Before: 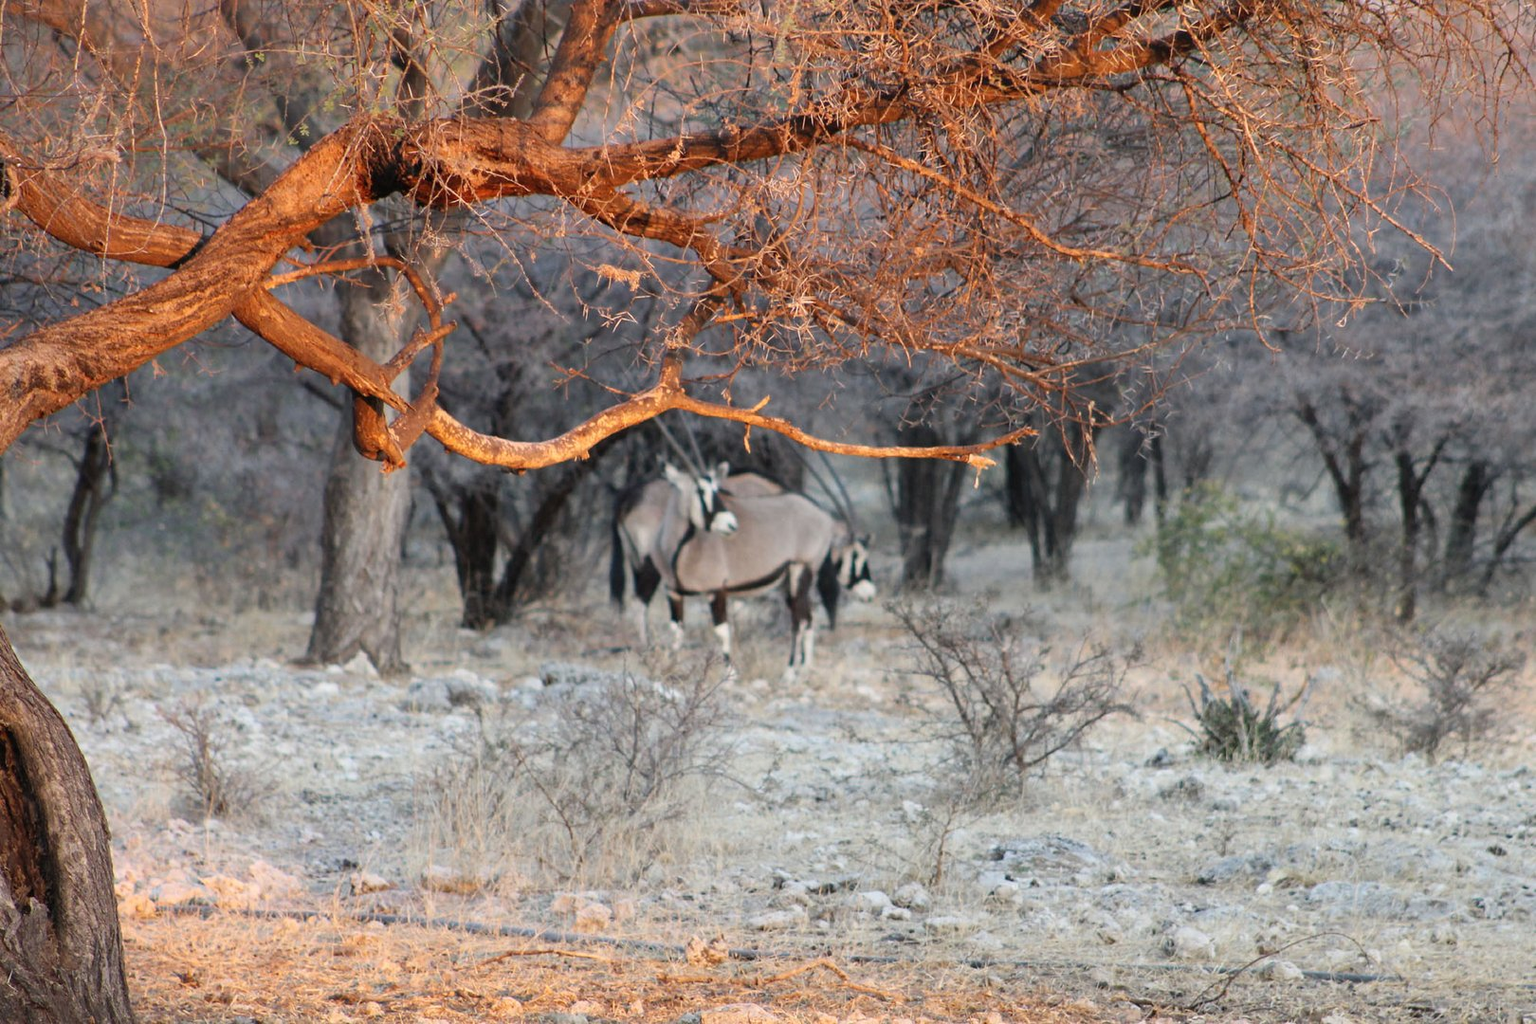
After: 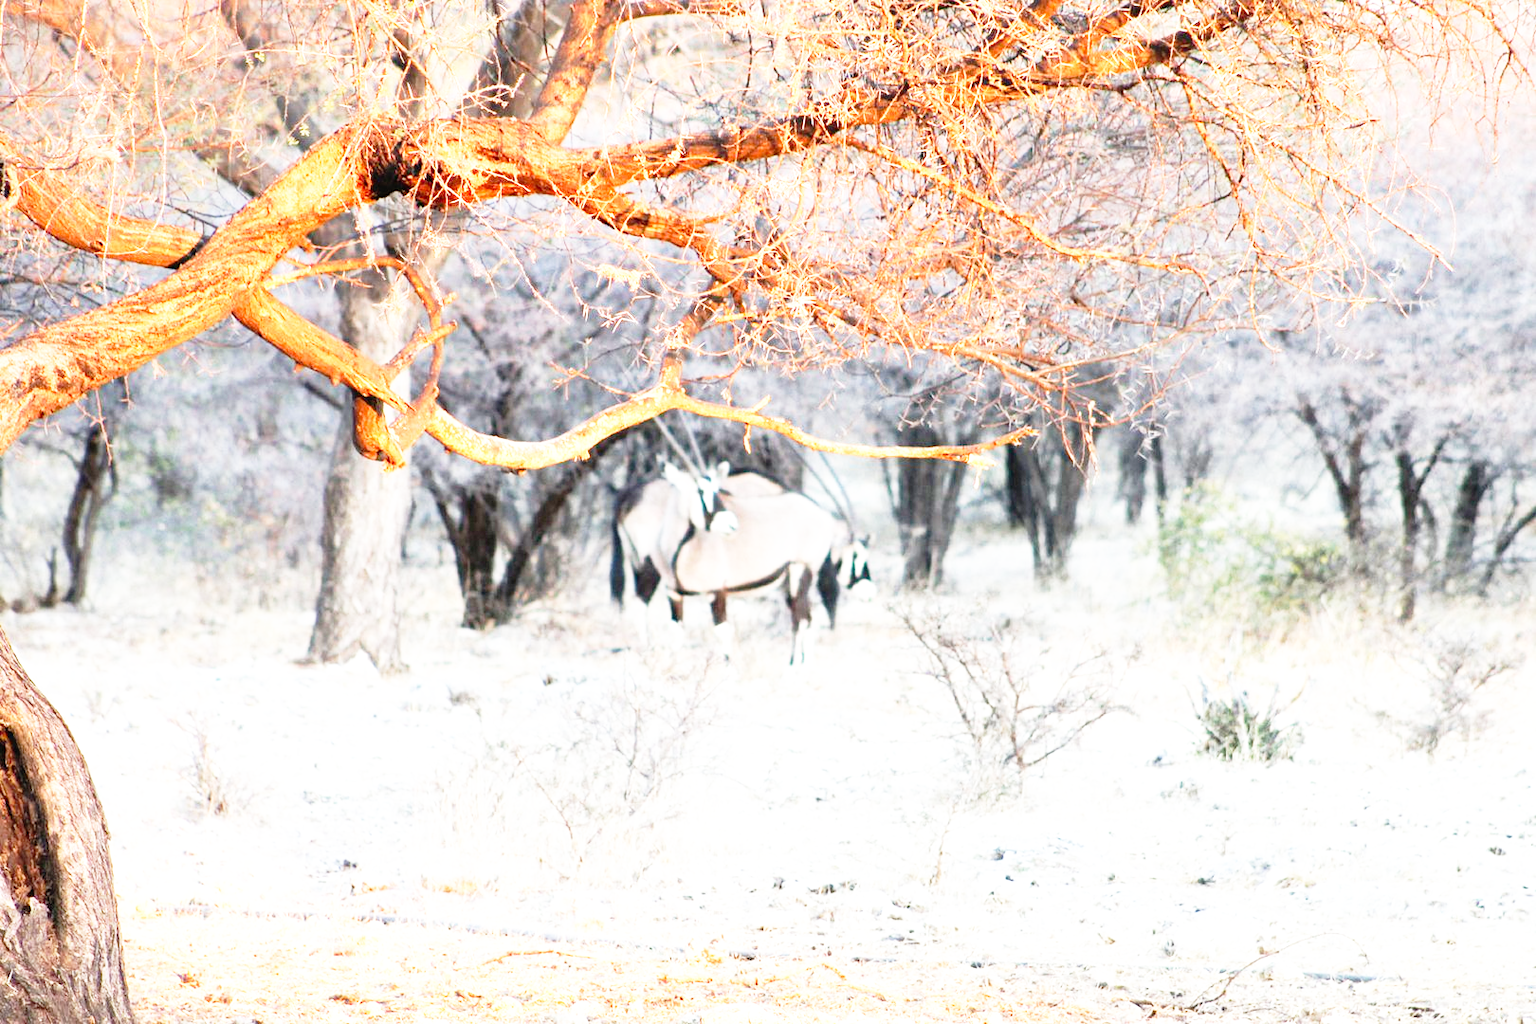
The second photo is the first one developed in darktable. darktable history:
exposure: exposure 1.091 EV, compensate highlight preservation false
base curve: curves: ch0 [(0, 0) (0.012, 0.01) (0.073, 0.168) (0.31, 0.711) (0.645, 0.957) (1, 1)], preserve colors none
